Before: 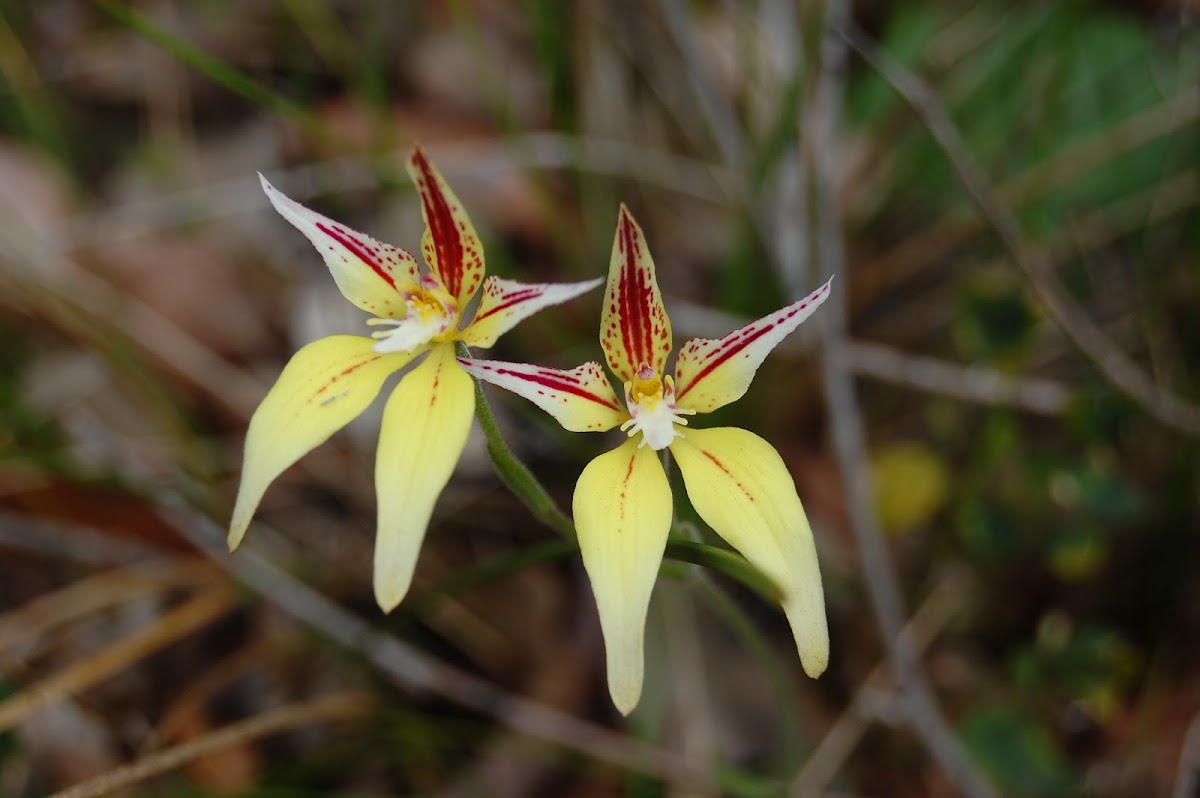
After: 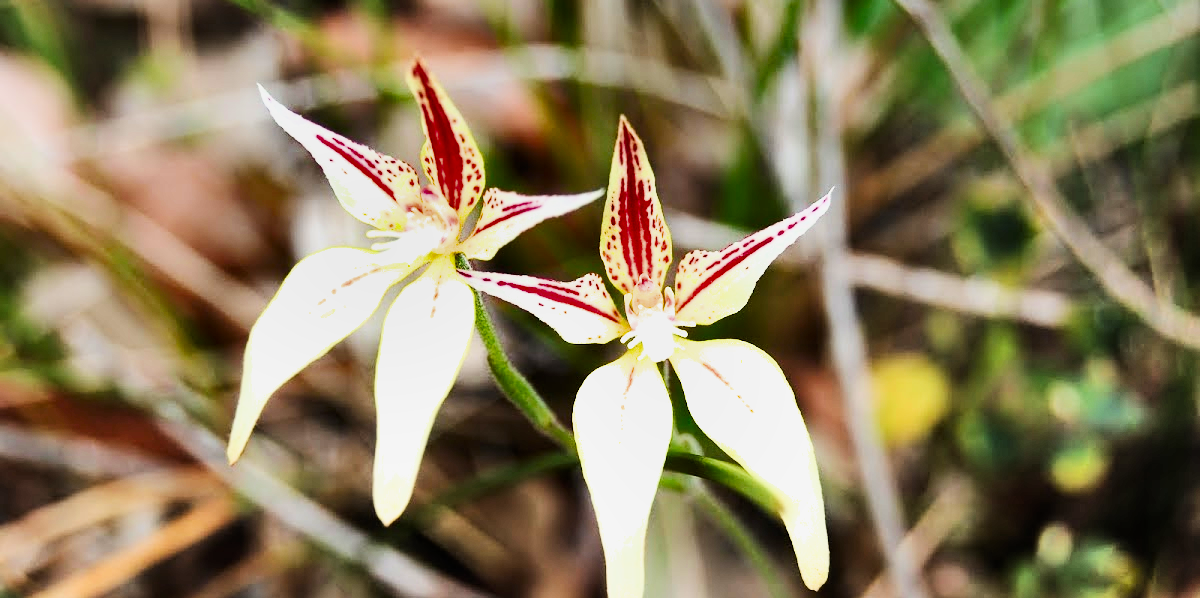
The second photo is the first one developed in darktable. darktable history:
shadows and highlights: radius 123.98, shadows 100, white point adjustment -3, highlights -100, highlights color adjustment 89.84%, soften with gaussian
tone equalizer: -8 EV -1.08 EV, -7 EV -1.01 EV, -6 EV -0.867 EV, -5 EV -0.578 EV, -3 EV 0.578 EV, -2 EV 0.867 EV, -1 EV 1.01 EV, +0 EV 1.08 EV, edges refinement/feathering 500, mask exposure compensation -1.57 EV, preserve details no
crop: top 11.038%, bottom 13.962%
contrast brightness saturation: contrast 0.14
filmic rgb: black relative exposure -7.65 EV, white relative exposure 4.56 EV, hardness 3.61
exposure: black level correction 0, exposure 1.975 EV, compensate exposure bias true, compensate highlight preservation false
